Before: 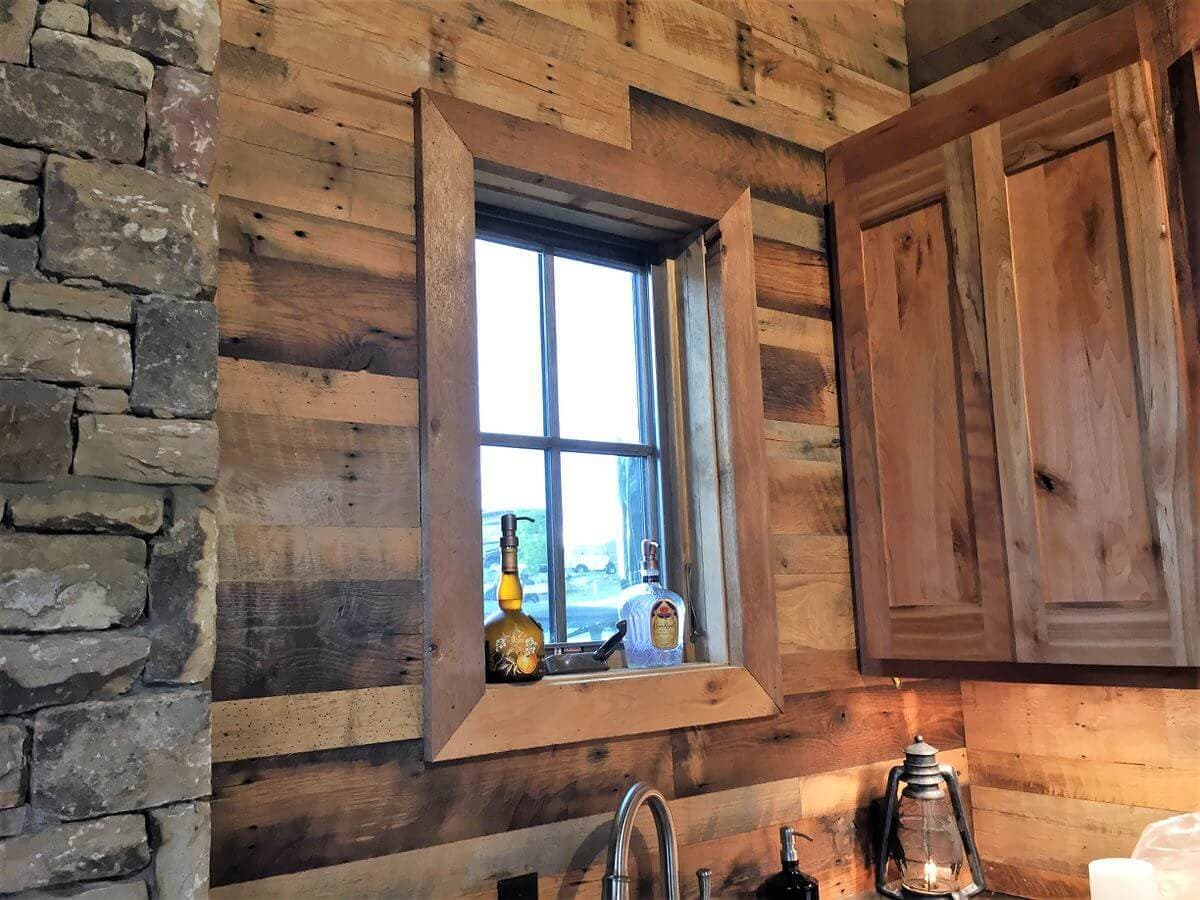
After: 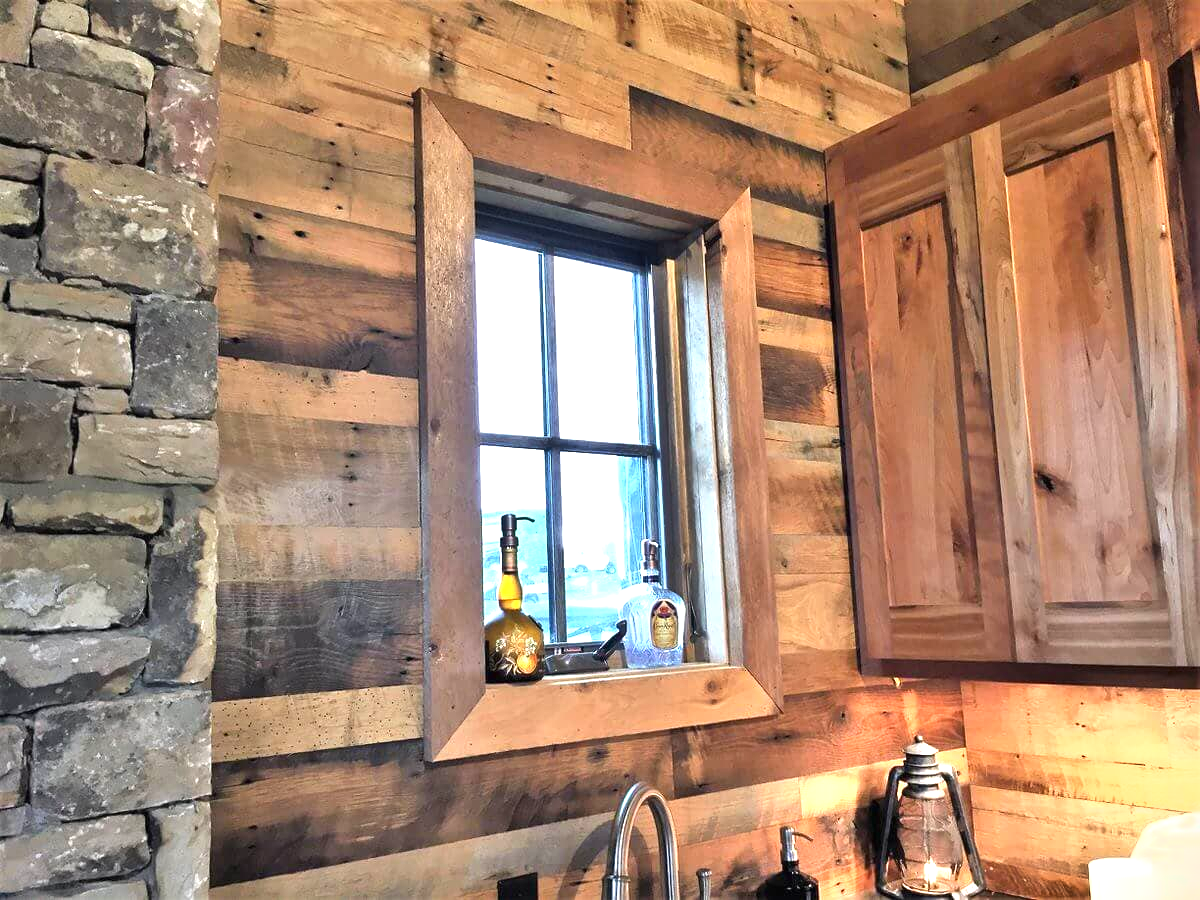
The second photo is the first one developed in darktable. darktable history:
shadows and highlights: white point adjustment 0.944, highlights color adjustment 0.805%, soften with gaussian
exposure: black level correction 0, exposure 1 EV, compensate highlight preservation false
